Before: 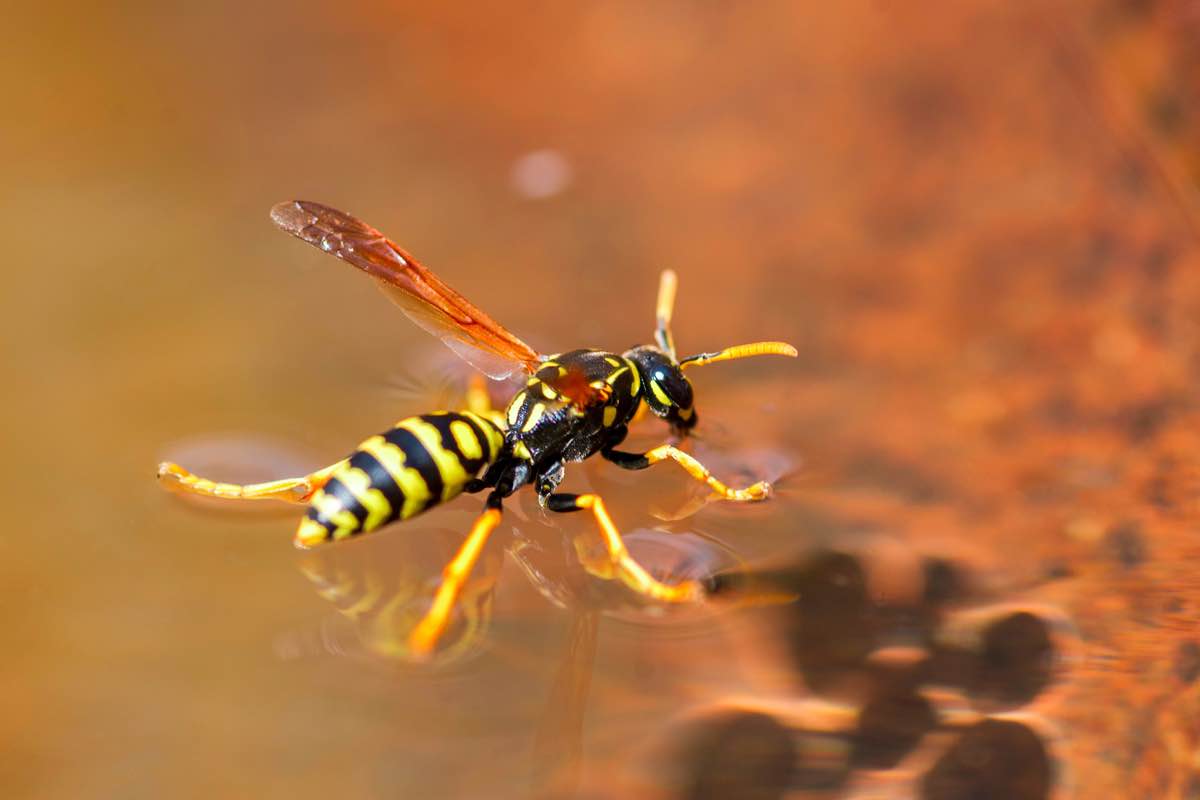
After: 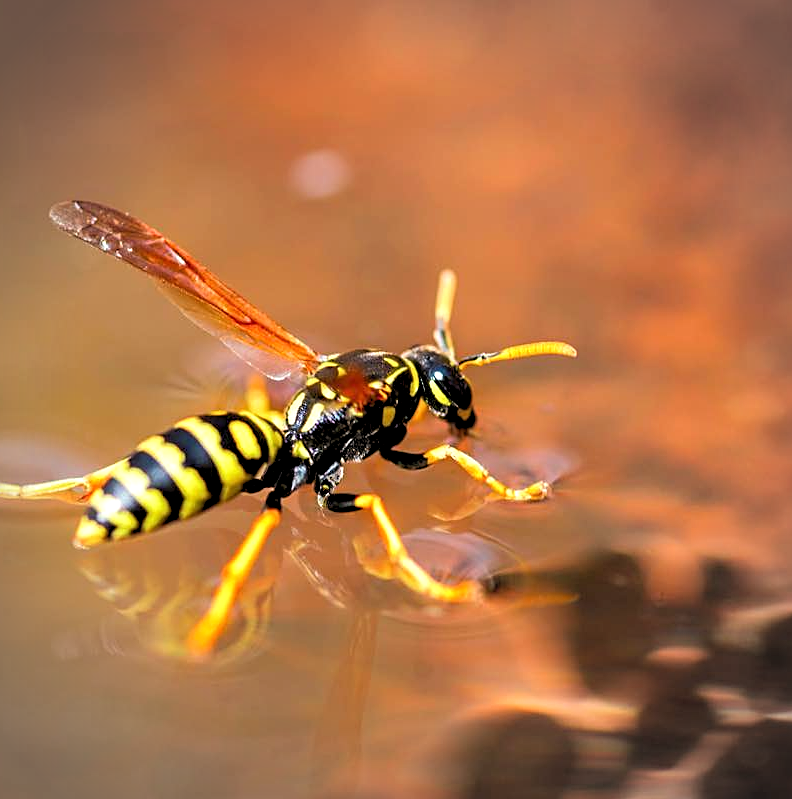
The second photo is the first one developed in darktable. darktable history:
rgb levels: levels [[0.01, 0.419, 0.839], [0, 0.5, 1], [0, 0.5, 1]]
crop and rotate: left 18.442%, right 15.508%
vignetting: on, module defaults
sharpen: on, module defaults
